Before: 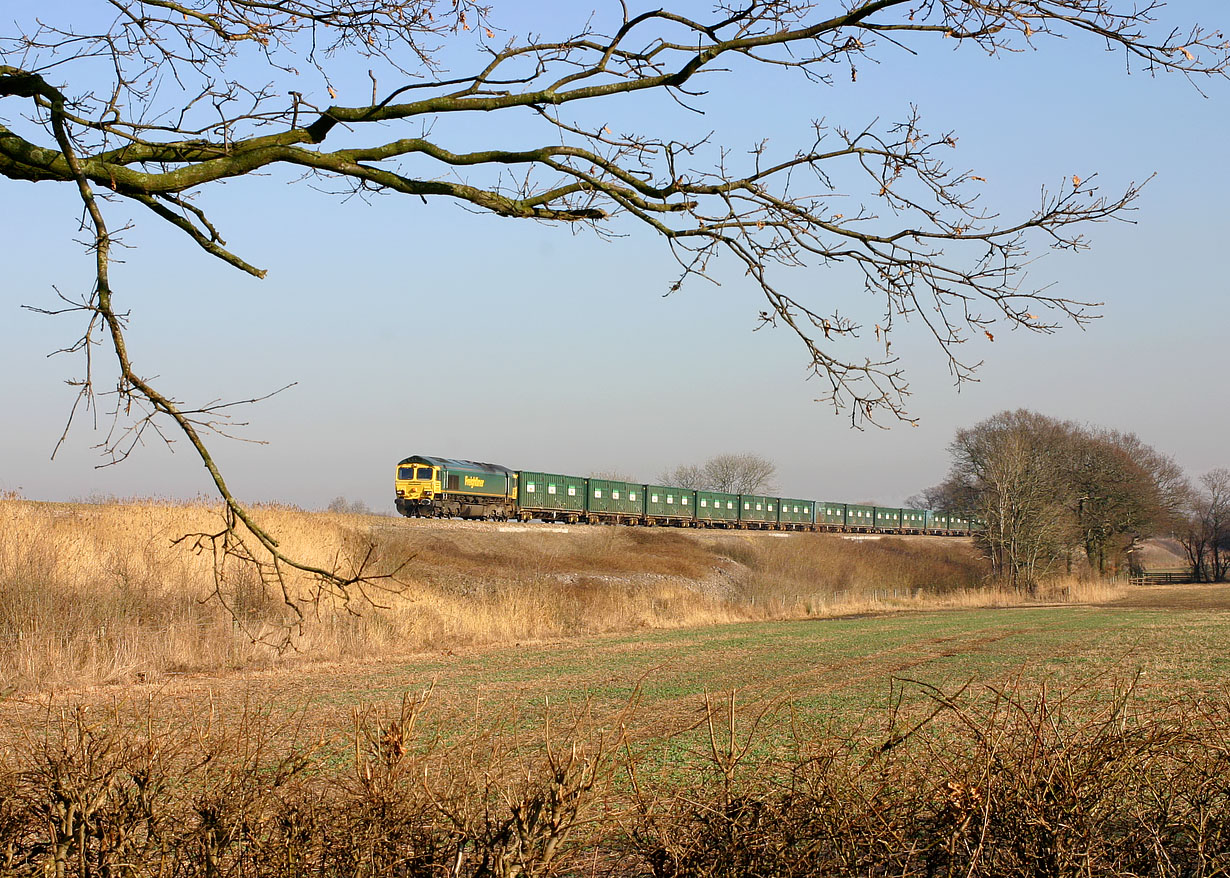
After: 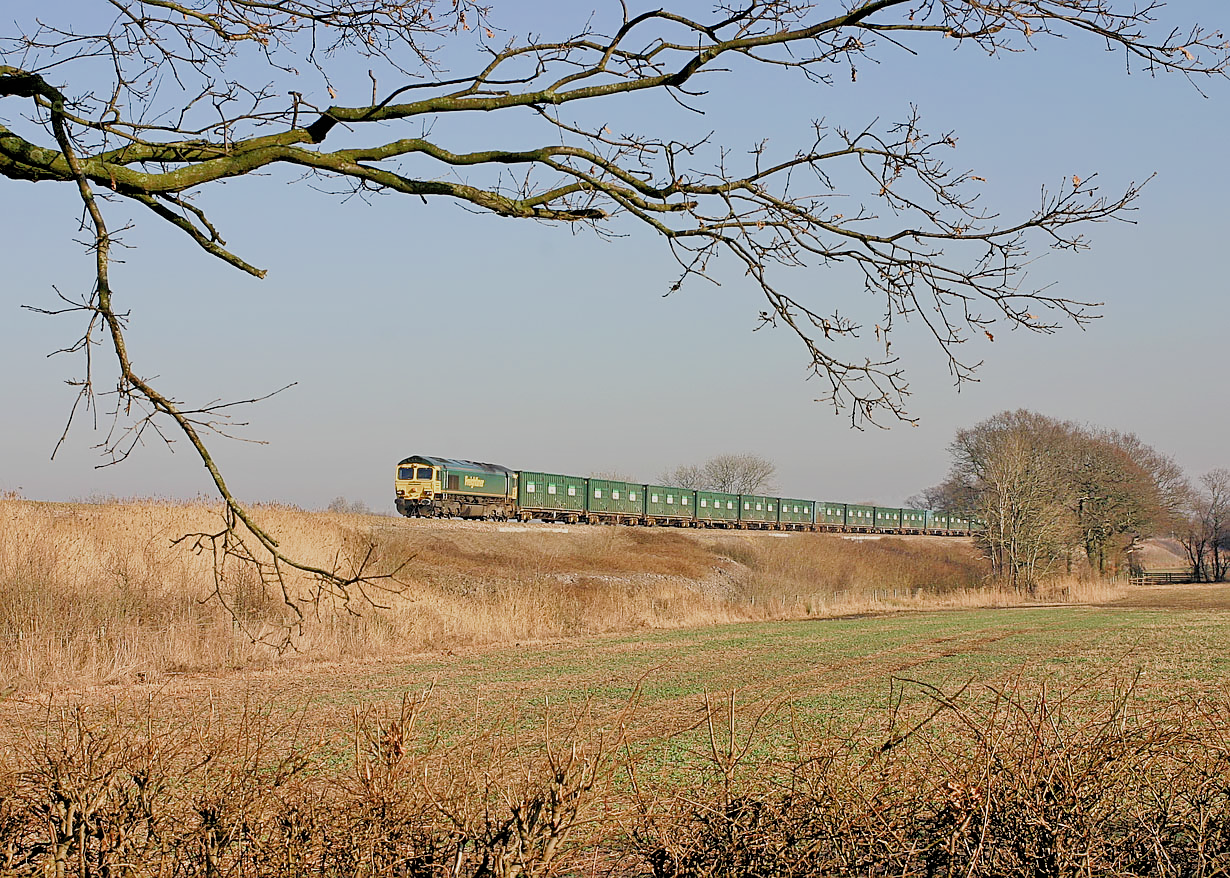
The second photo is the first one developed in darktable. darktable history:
sharpen: amount 0.49
filmic rgb: black relative exposure -7.65 EV, white relative exposure 4.56 EV, hardness 3.61, add noise in highlights 0.002, color science v3 (2019), use custom middle-gray values true, contrast in highlights soft
tone equalizer: -7 EV 0.161 EV, -6 EV 0.599 EV, -5 EV 1.16 EV, -4 EV 1.37 EV, -3 EV 1.12 EV, -2 EV 0.6 EV, -1 EV 0.164 EV
